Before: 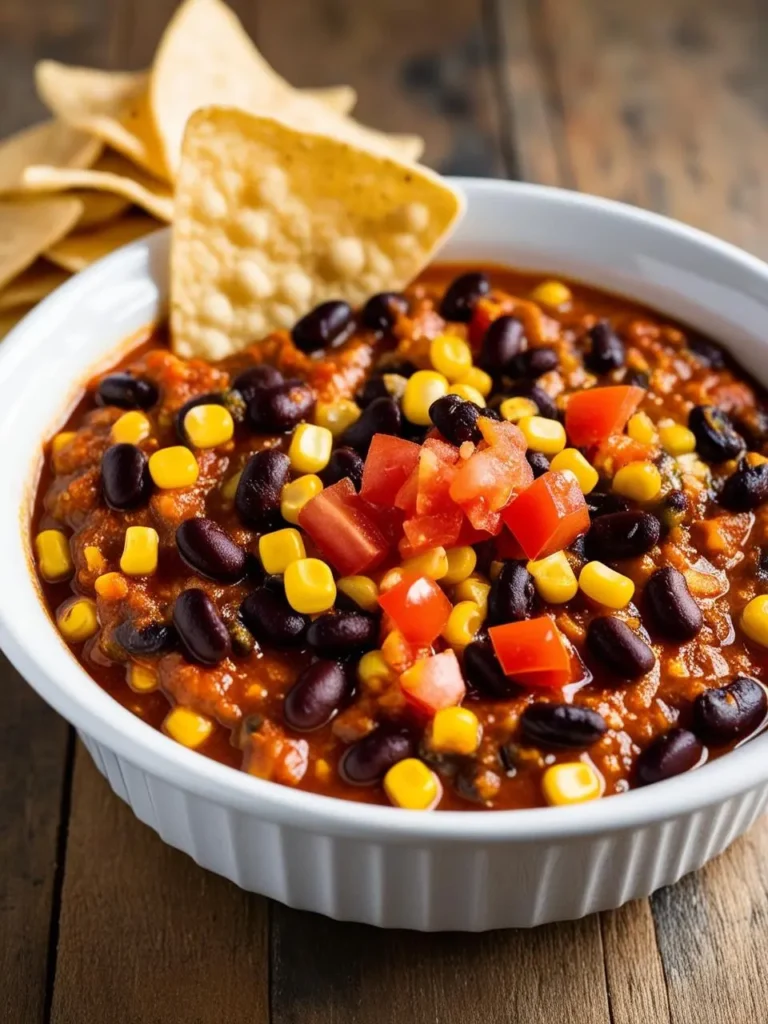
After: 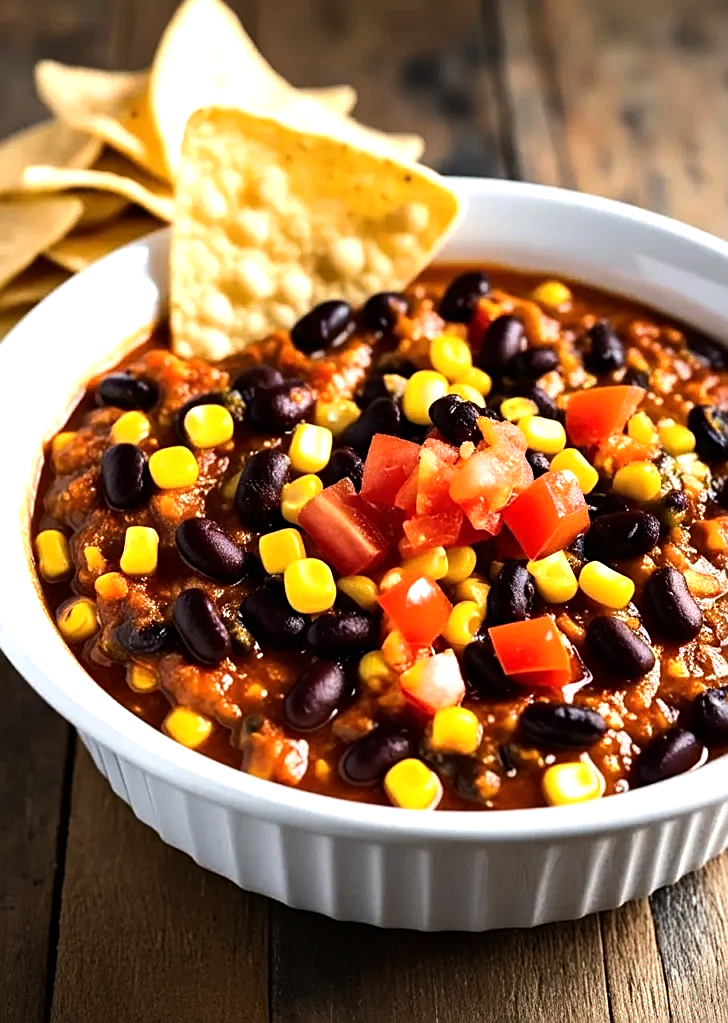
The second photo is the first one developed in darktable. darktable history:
sharpen: on, module defaults
tone equalizer: -8 EV -0.75 EV, -7 EV -0.7 EV, -6 EV -0.6 EV, -5 EV -0.4 EV, -3 EV 0.4 EV, -2 EV 0.6 EV, -1 EV 0.7 EV, +0 EV 0.75 EV, edges refinement/feathering 500, mask exposure compensation -1.57 EV, preserve details no
crop and rotate: right 5.167%
